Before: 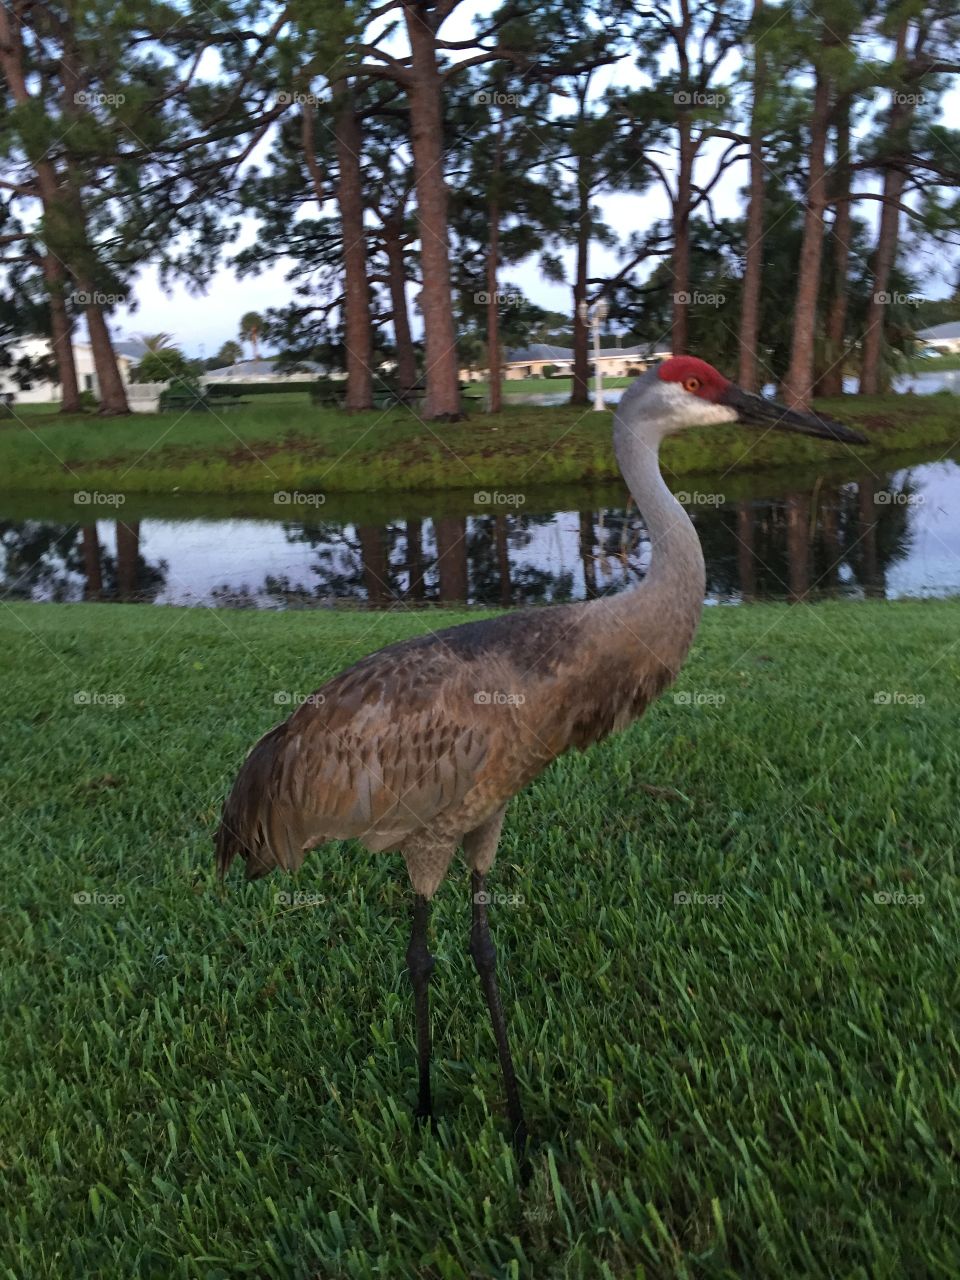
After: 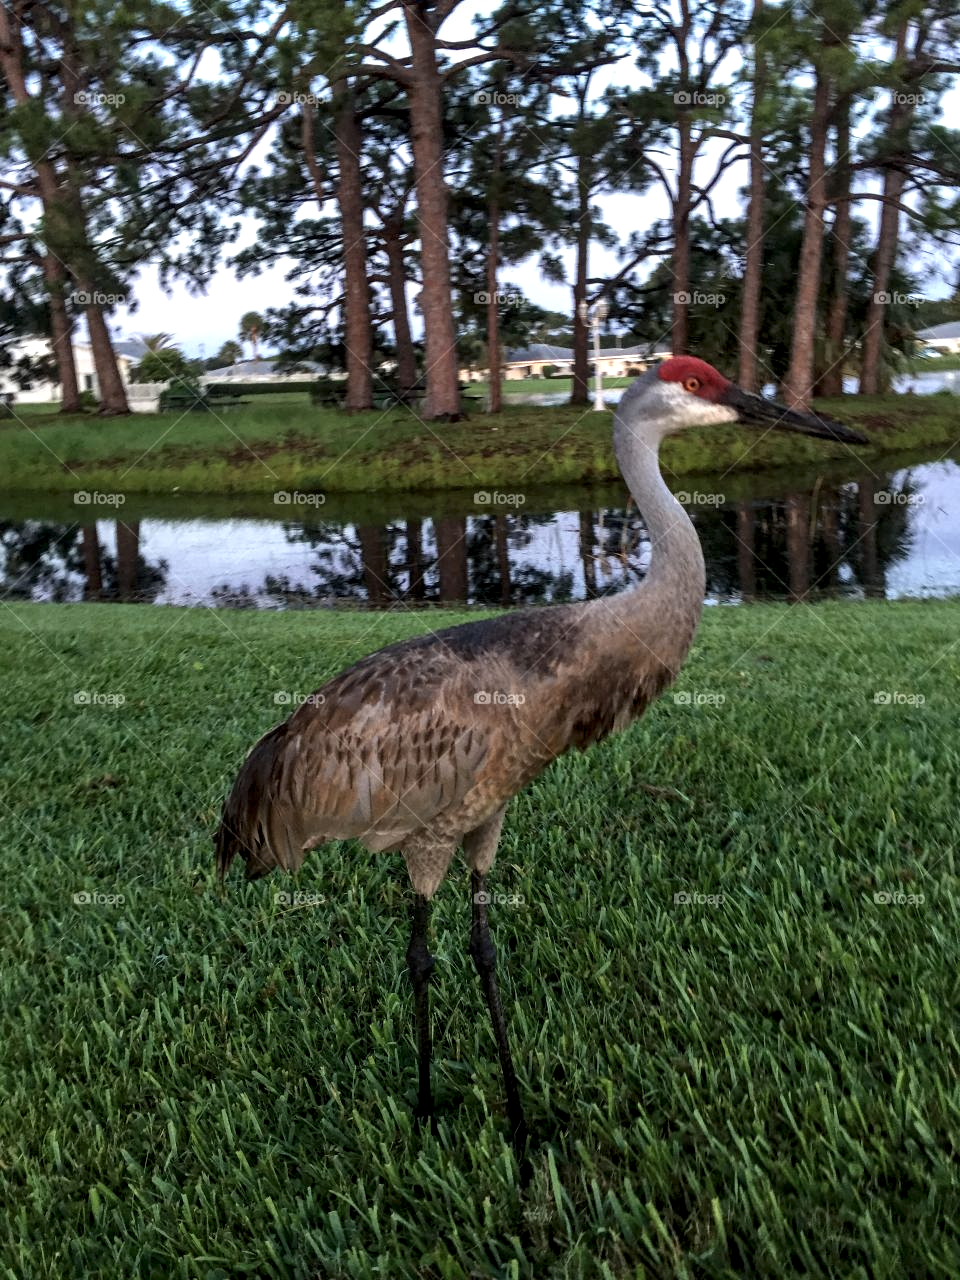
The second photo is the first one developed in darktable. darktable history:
local contrast: detail 161%
